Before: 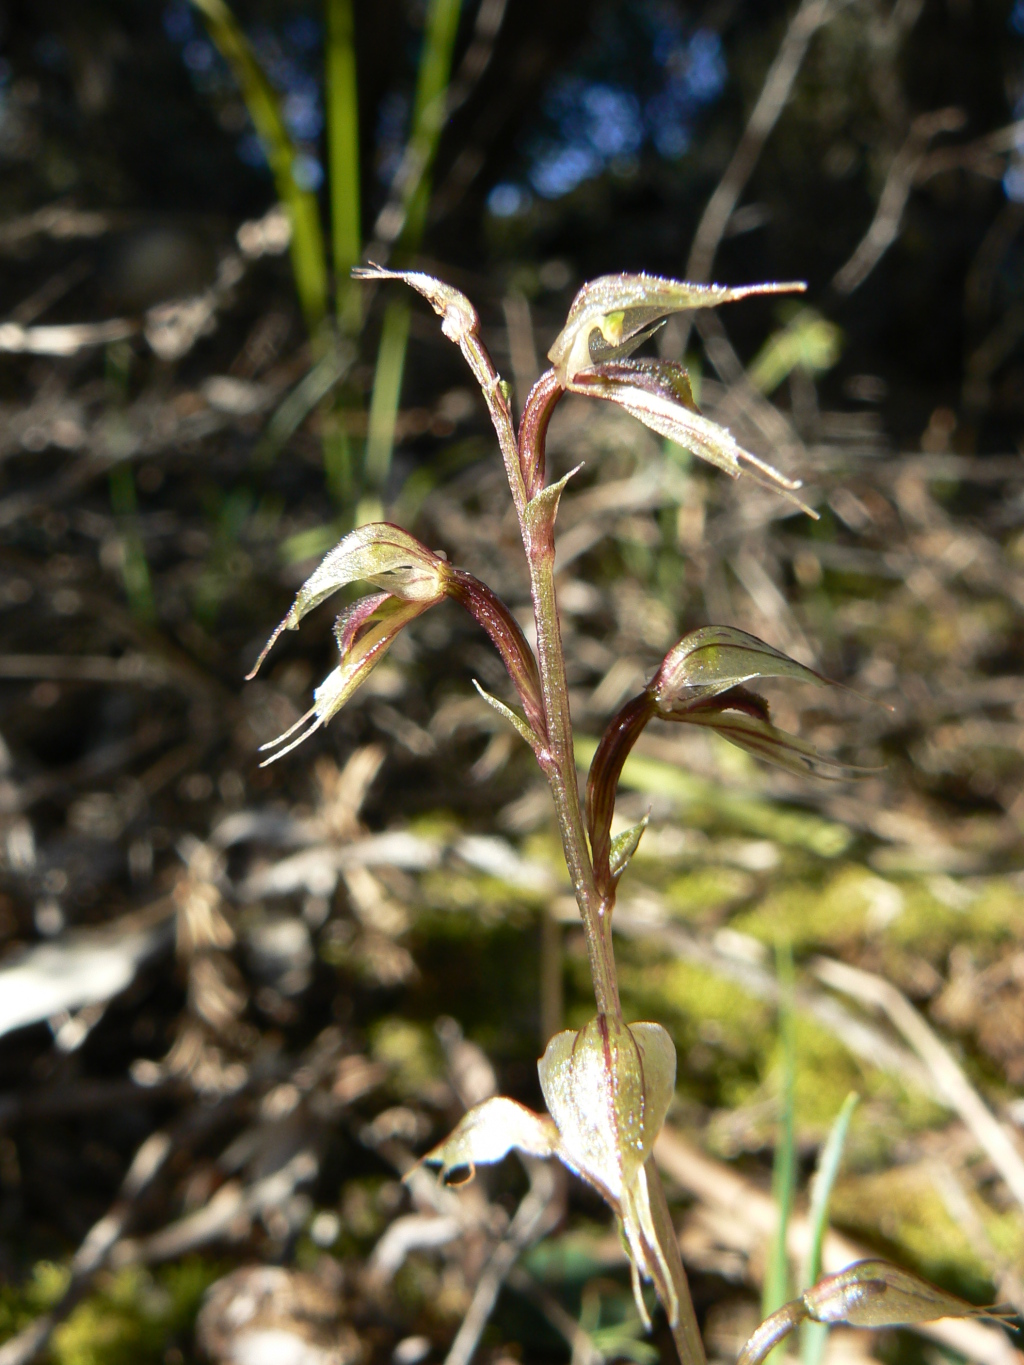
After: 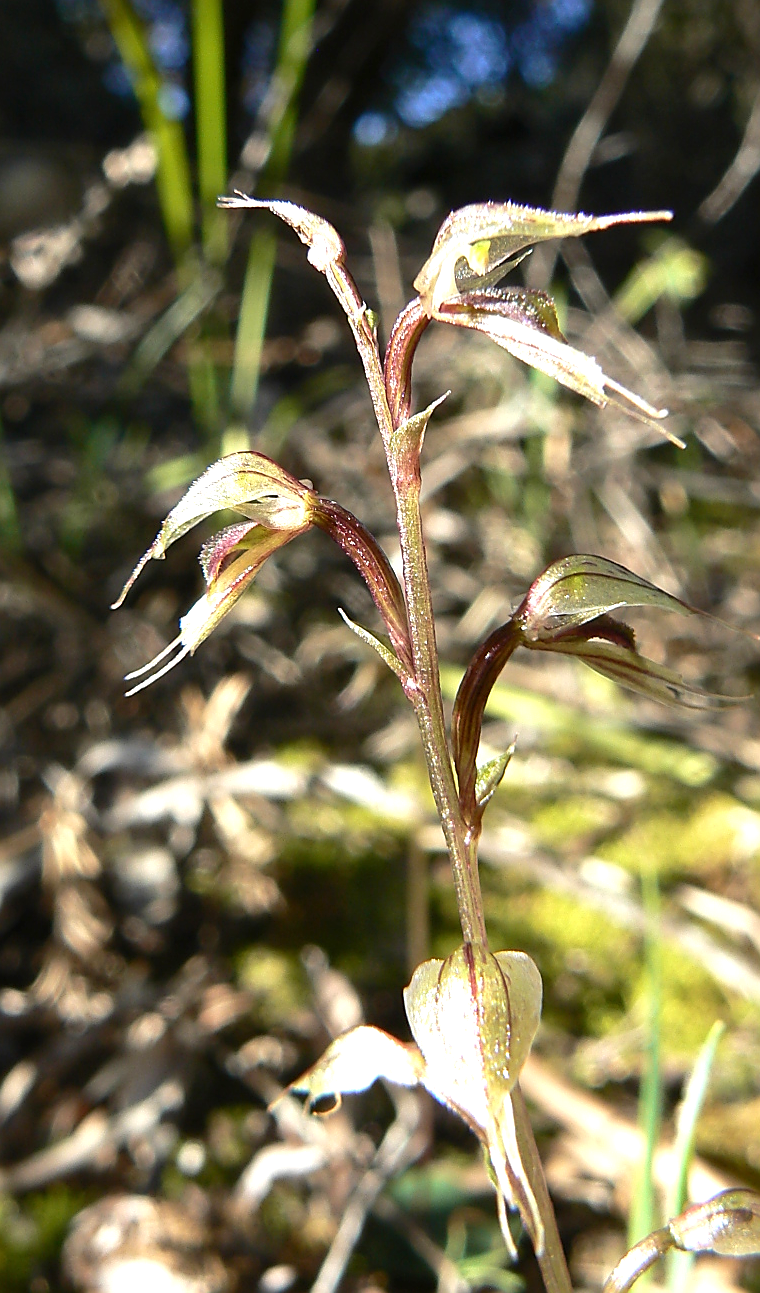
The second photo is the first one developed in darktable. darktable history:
crop and rotate: left 13.15%, top 5.251%, right 12.609%
sharpen: radius 1.4, amount 1.25, threshold 0.7
exposure: exposure 0.6 EV, compensate highlight preservation false
